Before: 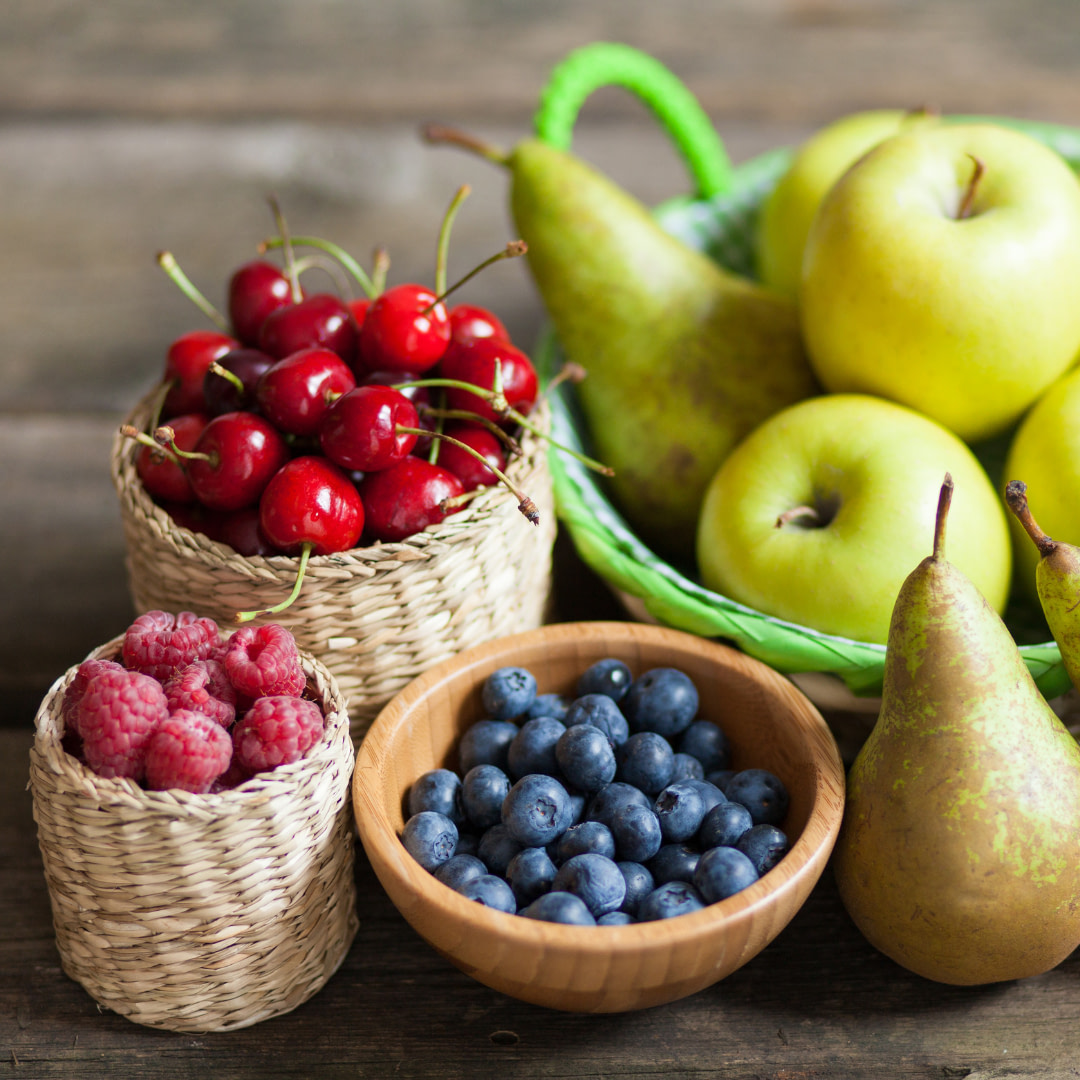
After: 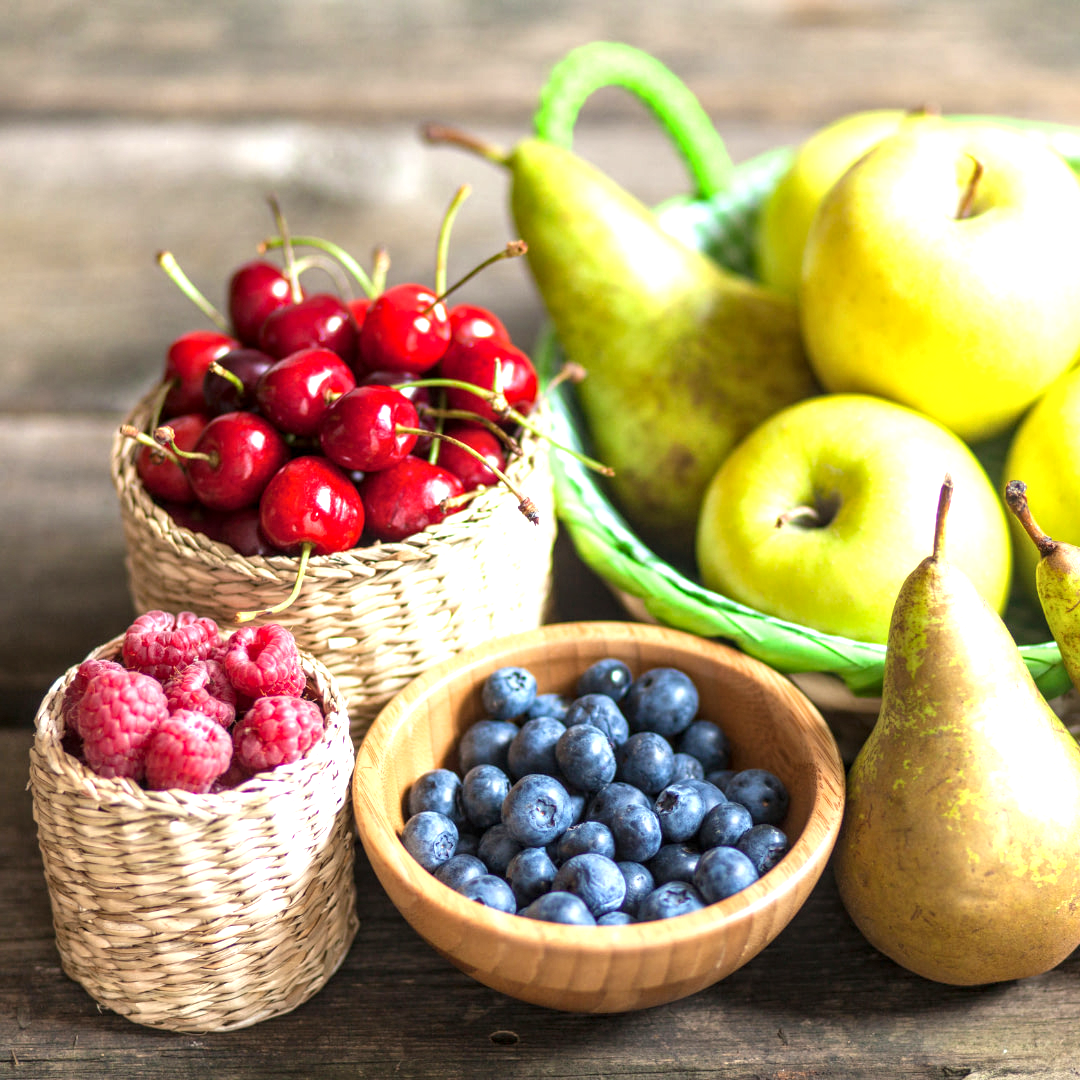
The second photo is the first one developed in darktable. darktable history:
exposure: black level correction 0, exposure 1.001 EV, compensate highlight preservation false
local contrast: highlights 27%, detail 130%
